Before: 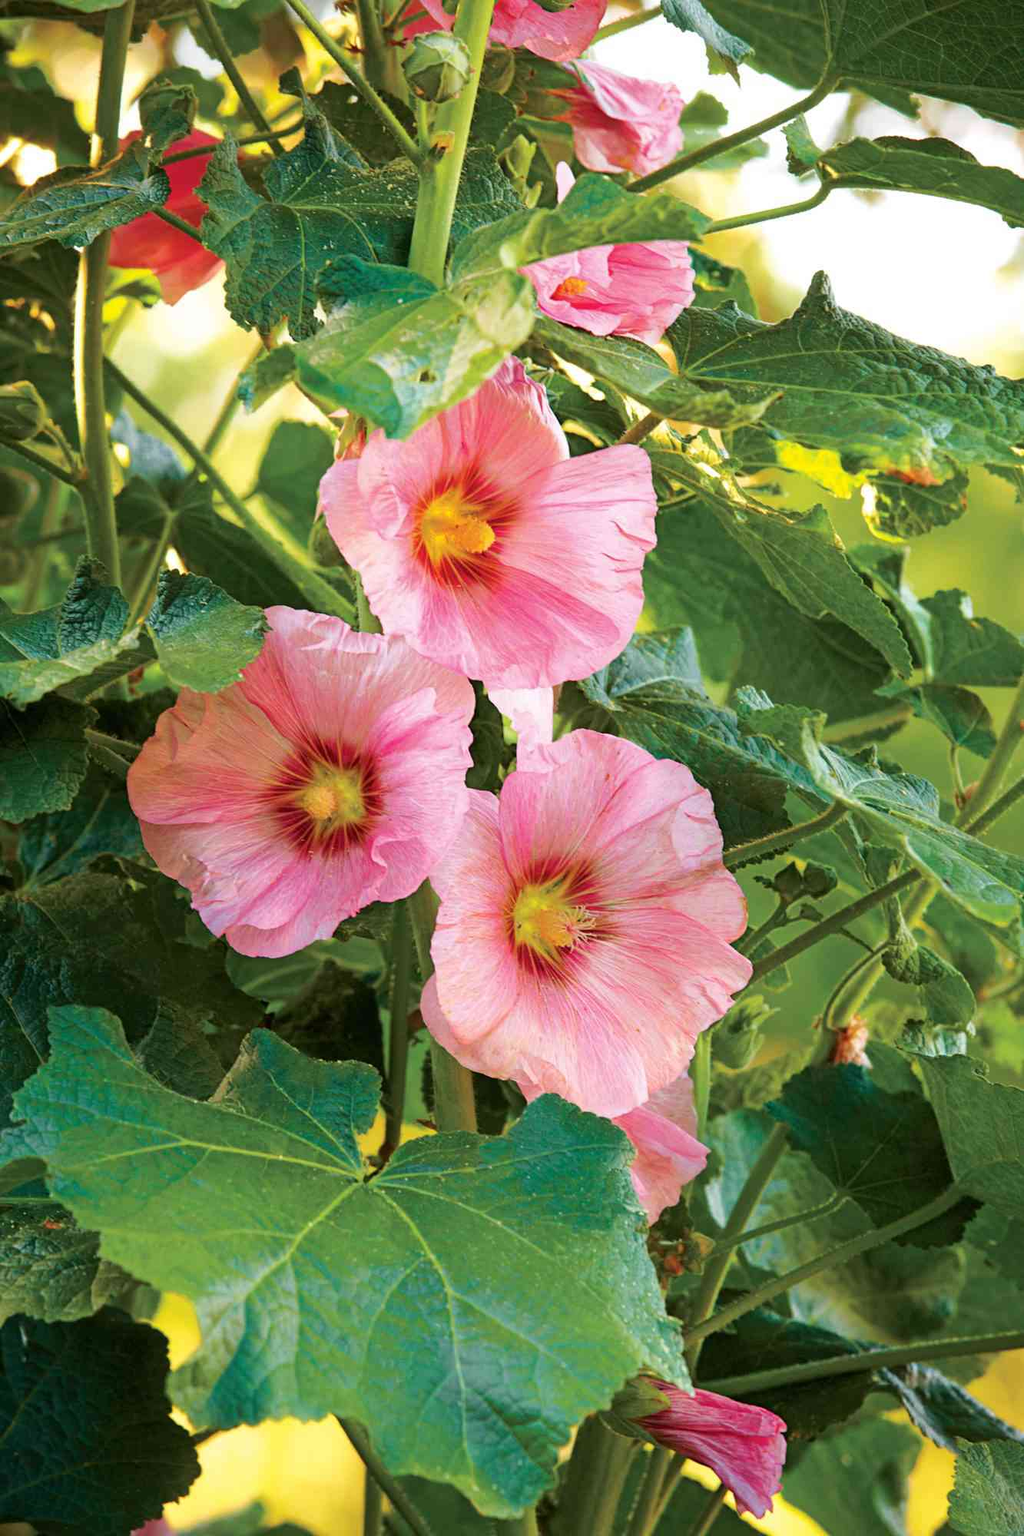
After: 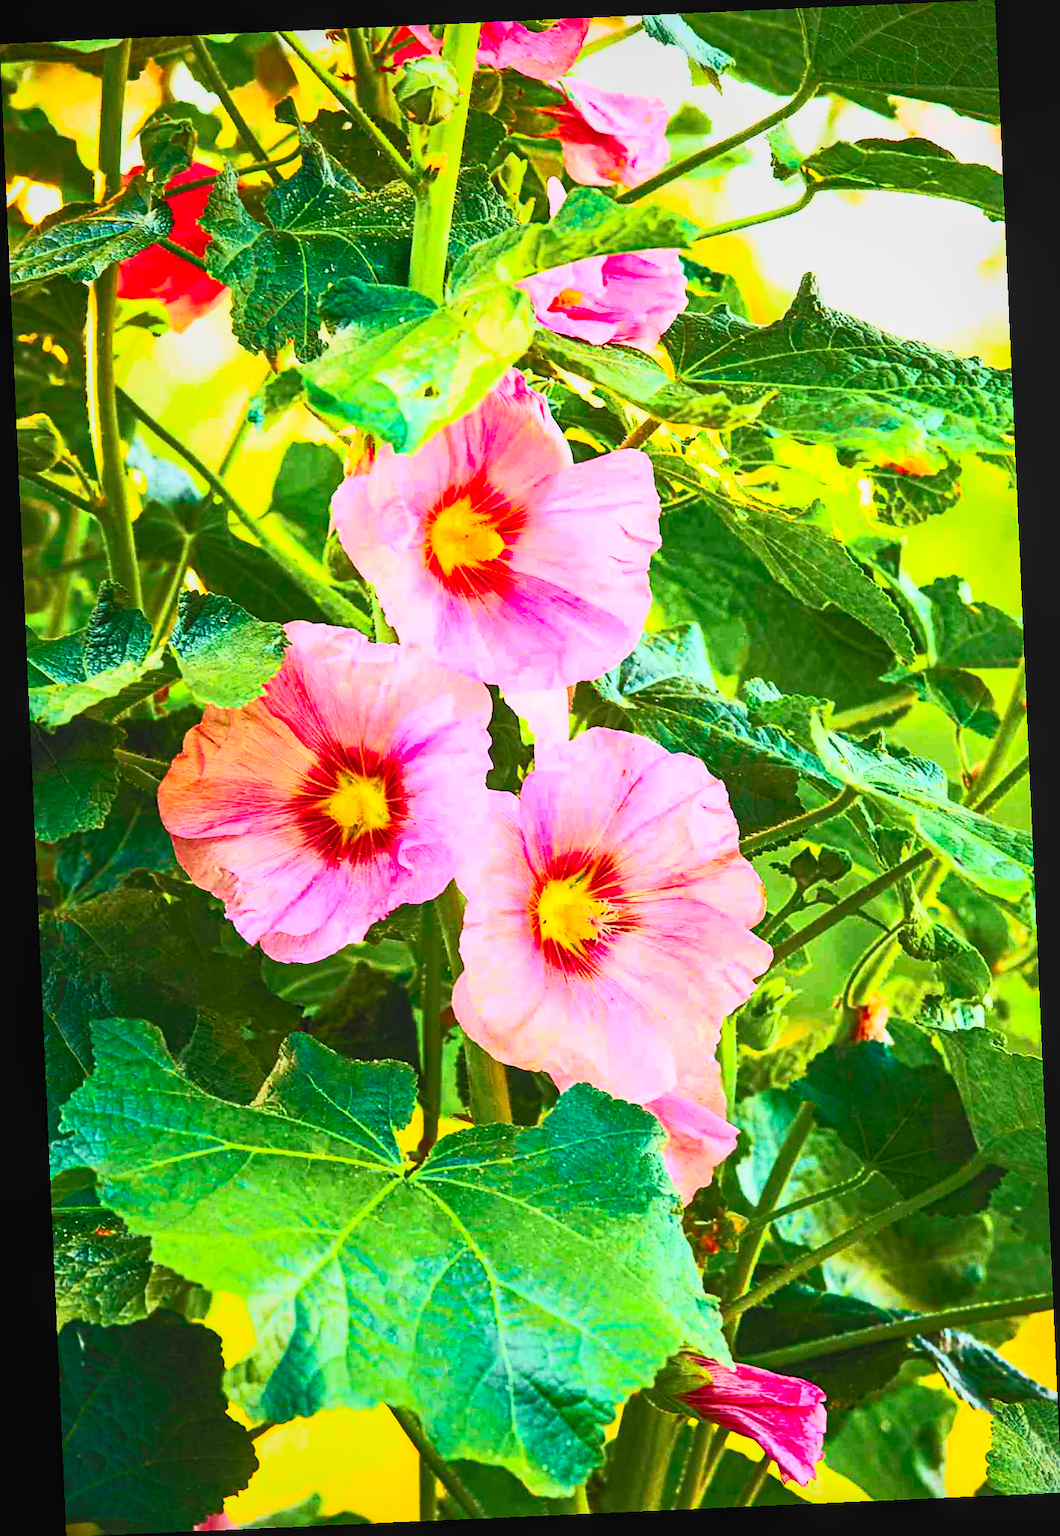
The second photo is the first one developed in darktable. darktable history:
exposure: exposure -0.21 EV, compensate highlight preservation false
contrast brightness saturation: contrast 1, brightness 1, saturation 1
sharpen: radius 1.559, amount 0.373, threshold 1.271
rotate and perspective: rotation -2.56°, automatic cropping off
local contrast: detail 110%
